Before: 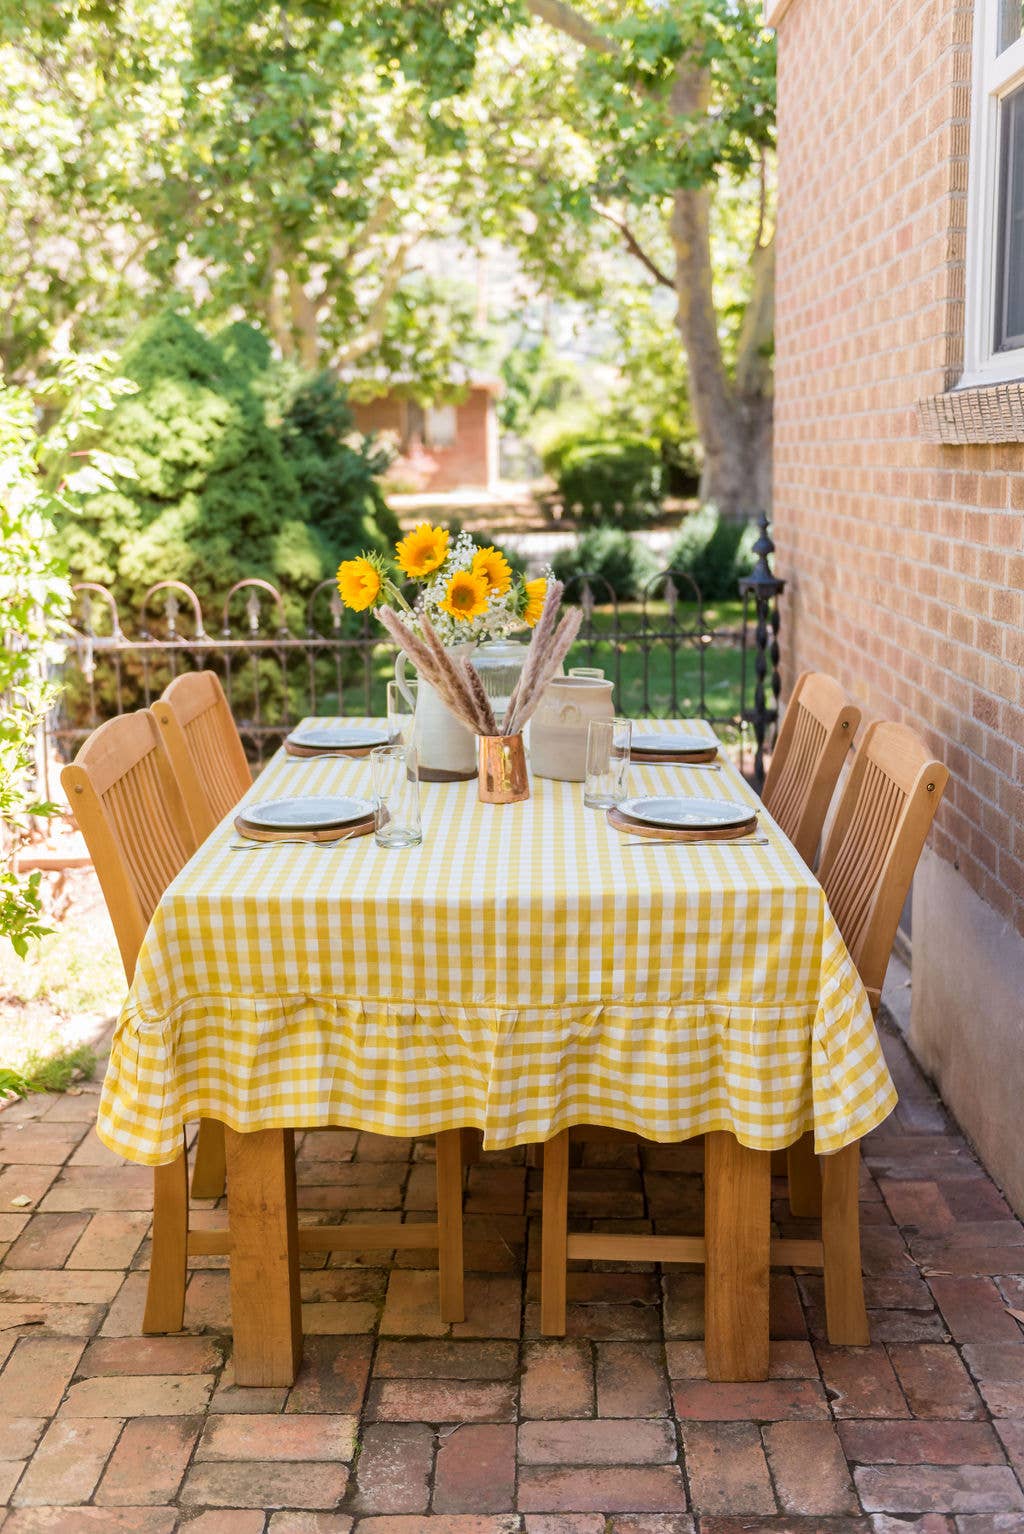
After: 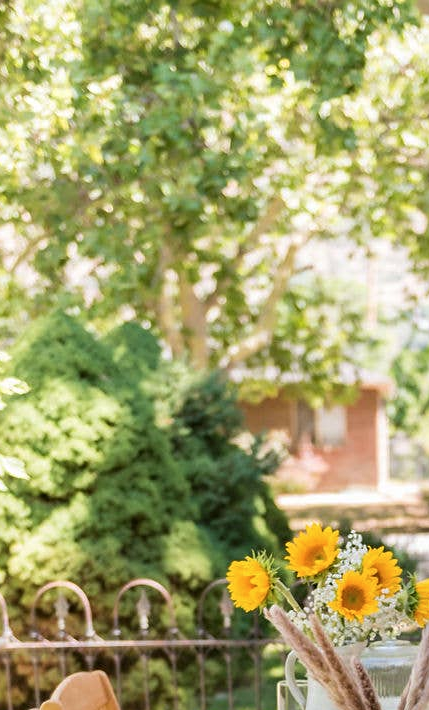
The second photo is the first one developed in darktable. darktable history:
contrast brightness saturation: saturation -0.05
crop and rotate: left 10.817%, top 0.062%, right 47.194%, bottom 53.626%
sharpen: amount 0.2
